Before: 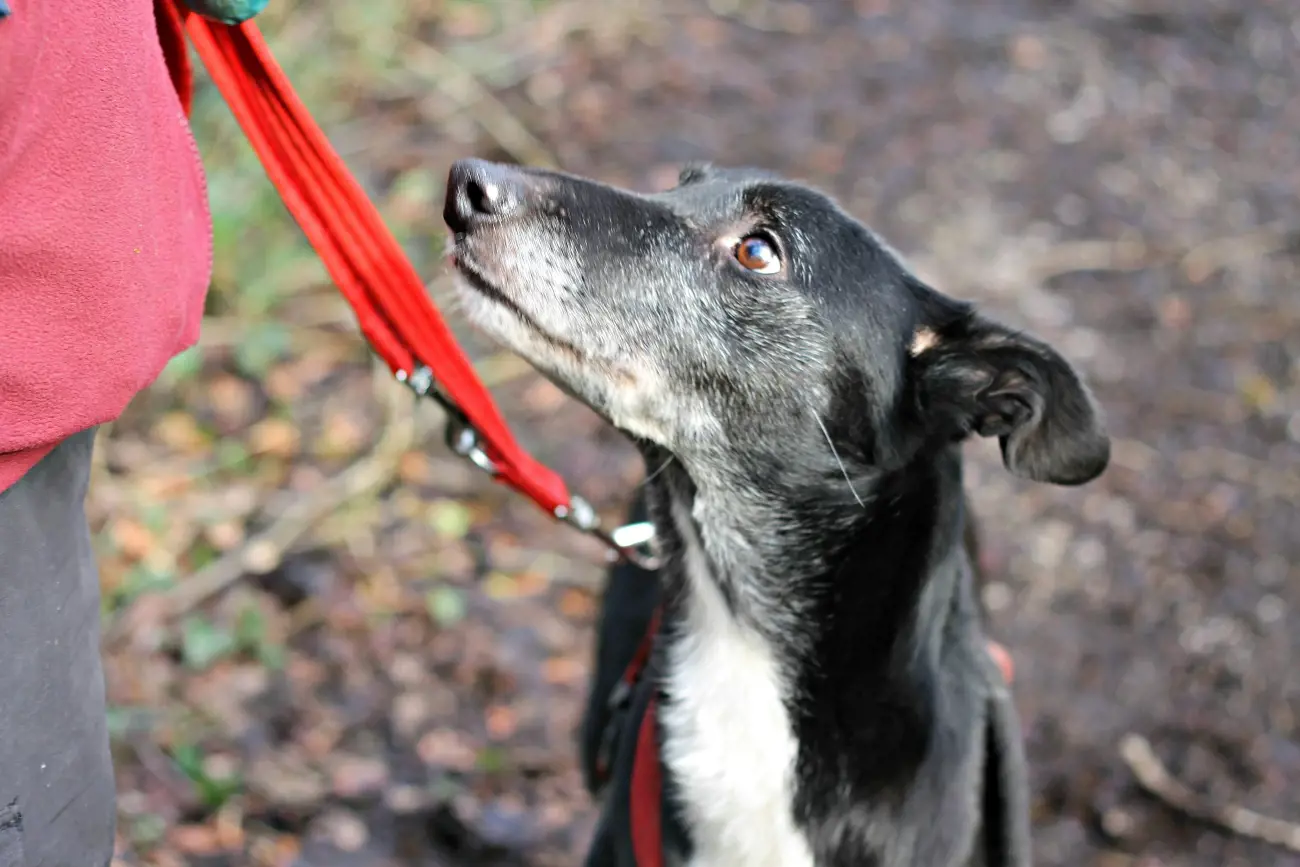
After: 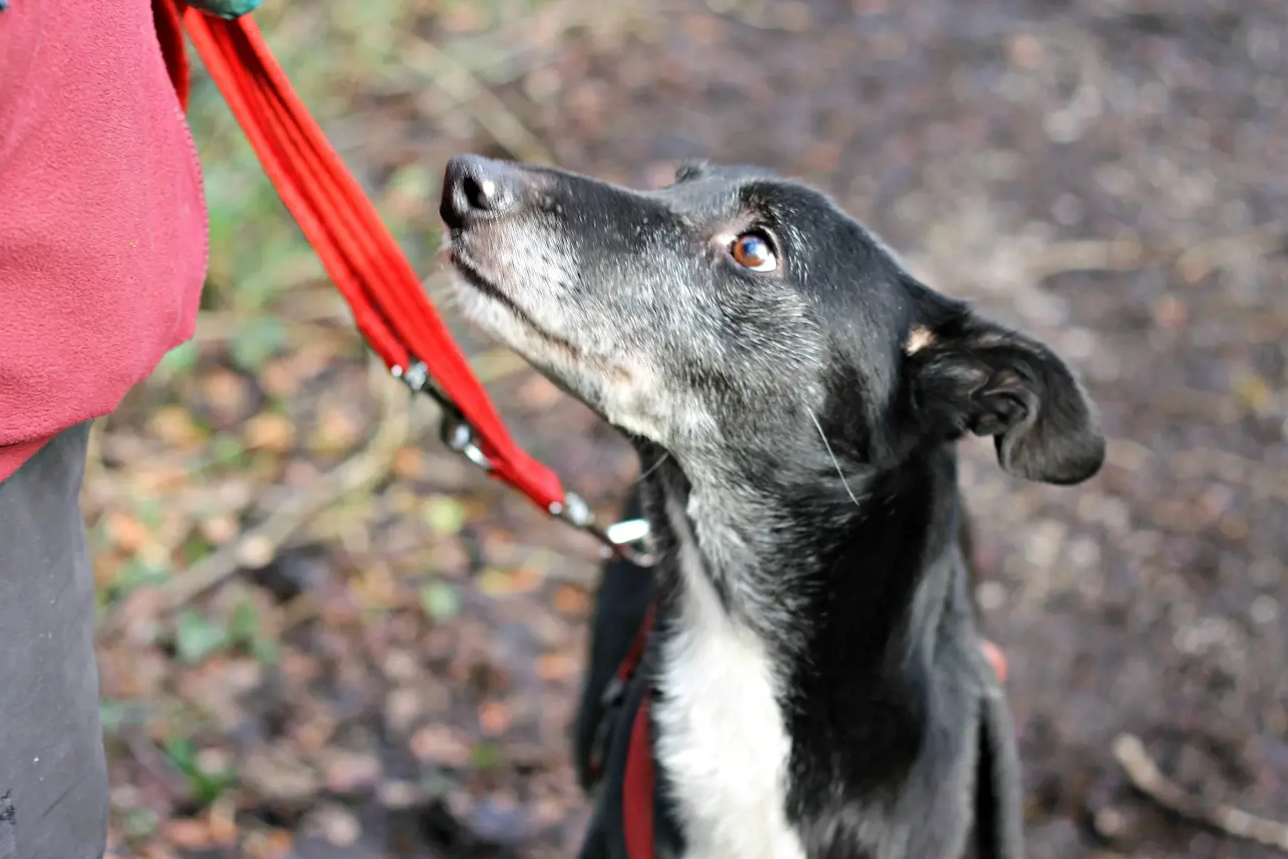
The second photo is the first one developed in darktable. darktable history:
crop and rotate: angle -0.344°
